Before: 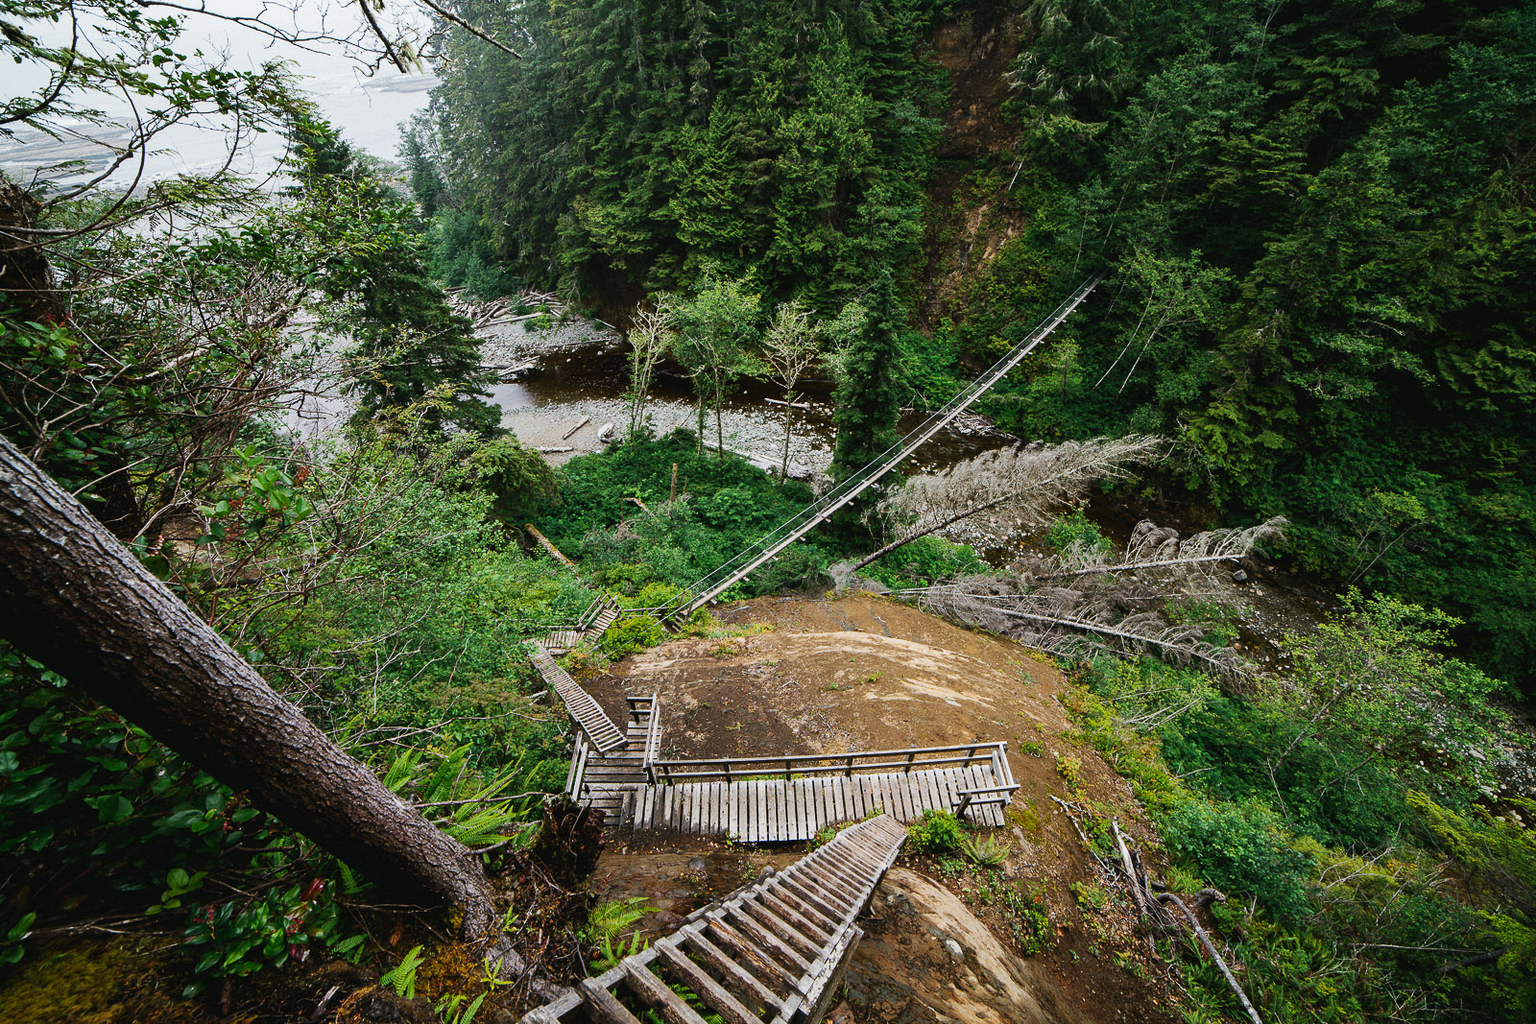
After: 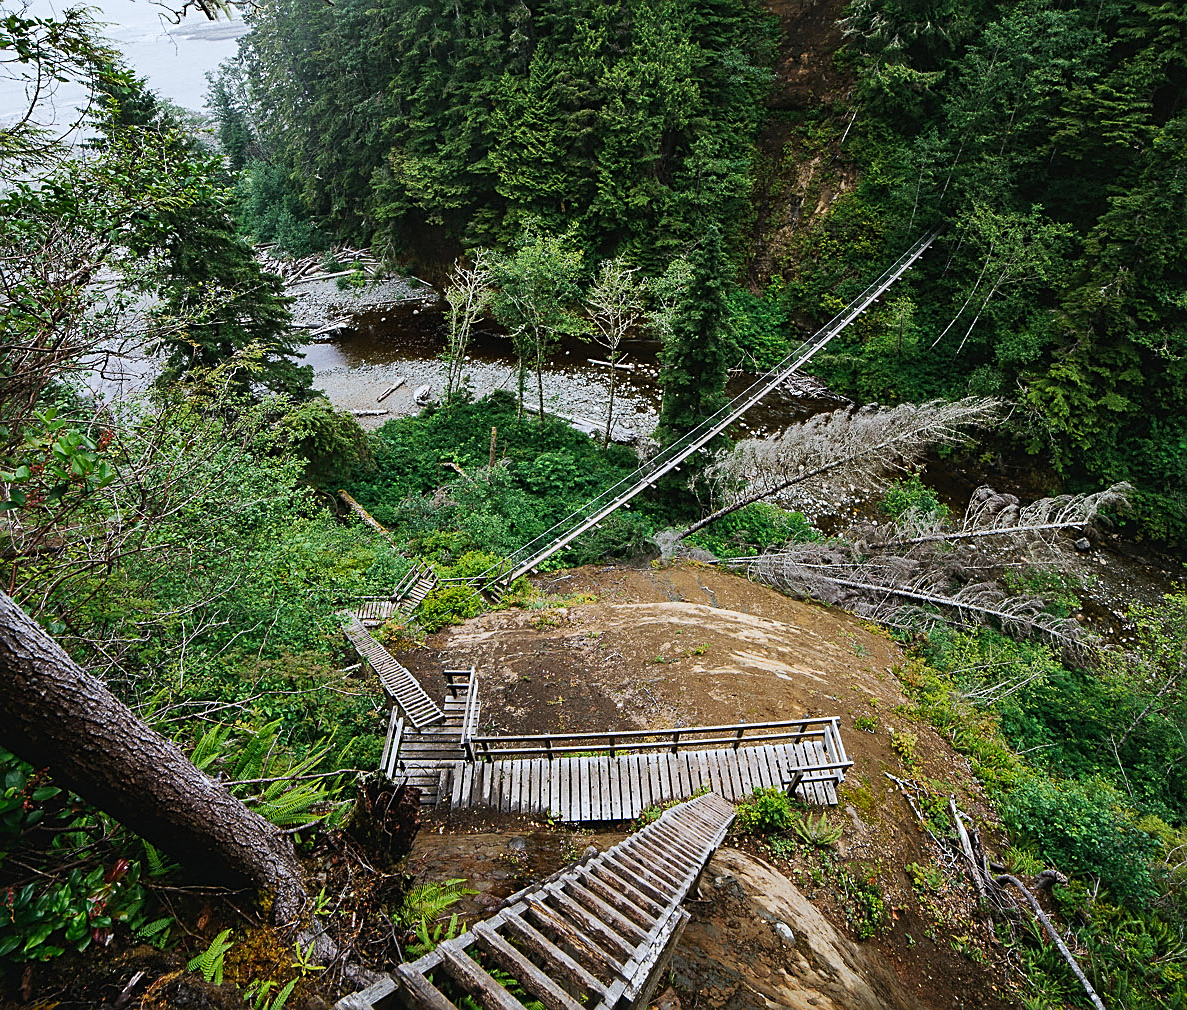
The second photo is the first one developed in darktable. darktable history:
sharpen: on, module defaults
crop and rotate: left 13.15%, top 5.251%, right 12.609%
white balance: red 0.974, blue 1.044
